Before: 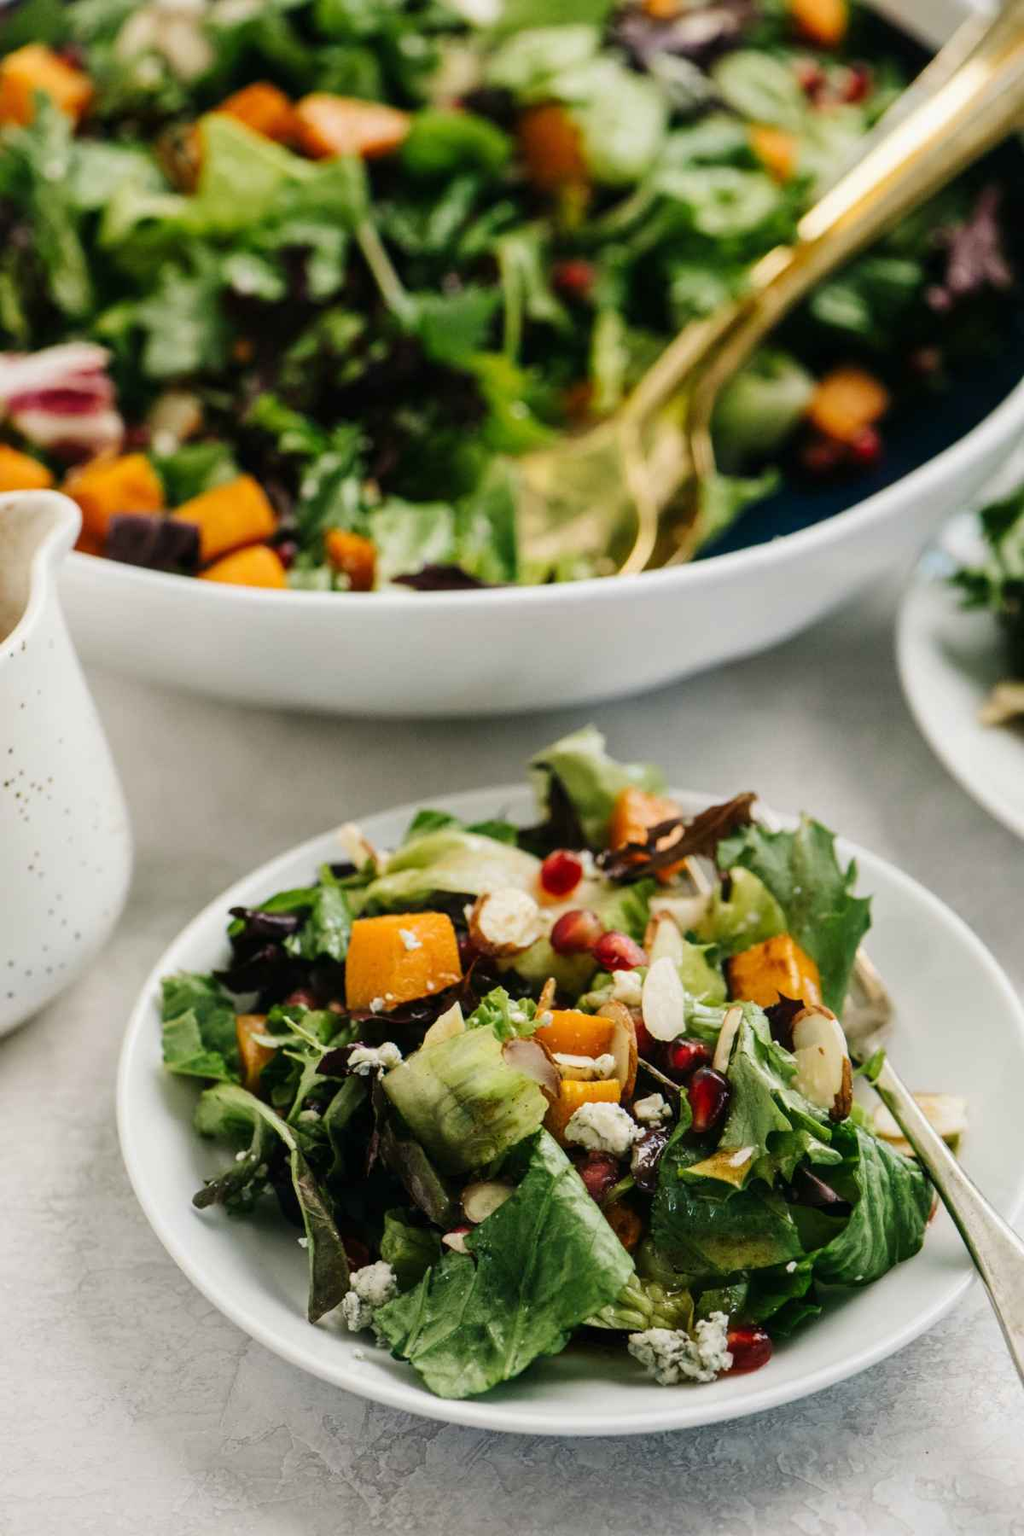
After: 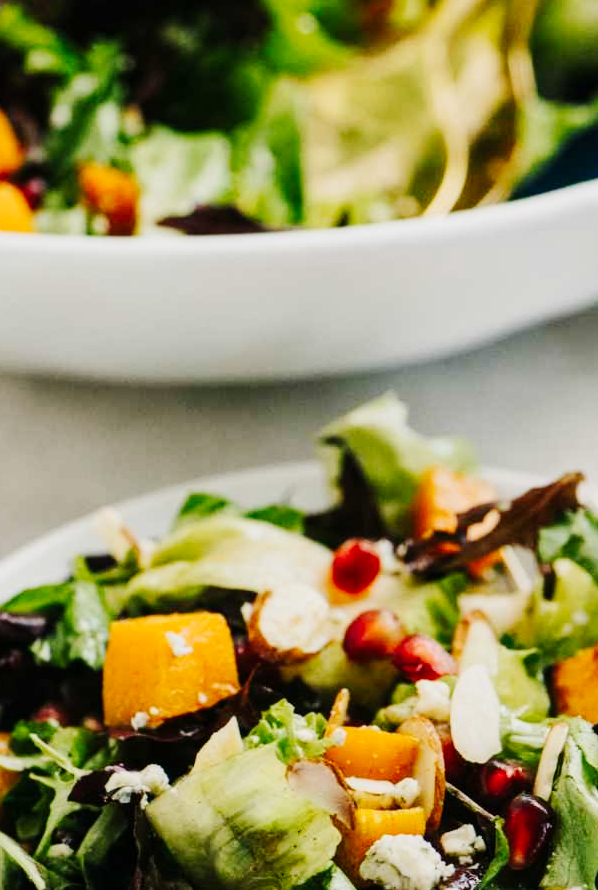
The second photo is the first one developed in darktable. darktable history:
crop: left 25.19%, top 25.423%, right 24.923%, bottom 25.112%
tone curve: curves: ch0 [(0, 0) (0.11, 0.081) (0.256, 0.259) (0.398, 0.475) (0.498, 0.611) (0.65, 0.757) (0.835, 0.883) (1, 0.961)]; ch1 [(0, 0) (0.346, 0.307) (0.408, 0.369) (0.453, 0.457) (0.482, 0.479) (0.502, 0.498) (0.521, 0.51) (0.553, 0.554) (0.618, 0.65) (0.693, 0.727) (1, 1)]; ch2 [(0, 0) (0.366, 0.337) (0.434, 0.46) (0.485, 0.494) (0.5, 0.494) (0.511, 0.508) (0.537, 0.55) (0.579, 0.599) (0.621, 0.693) (1, 1)], preserve colors none
